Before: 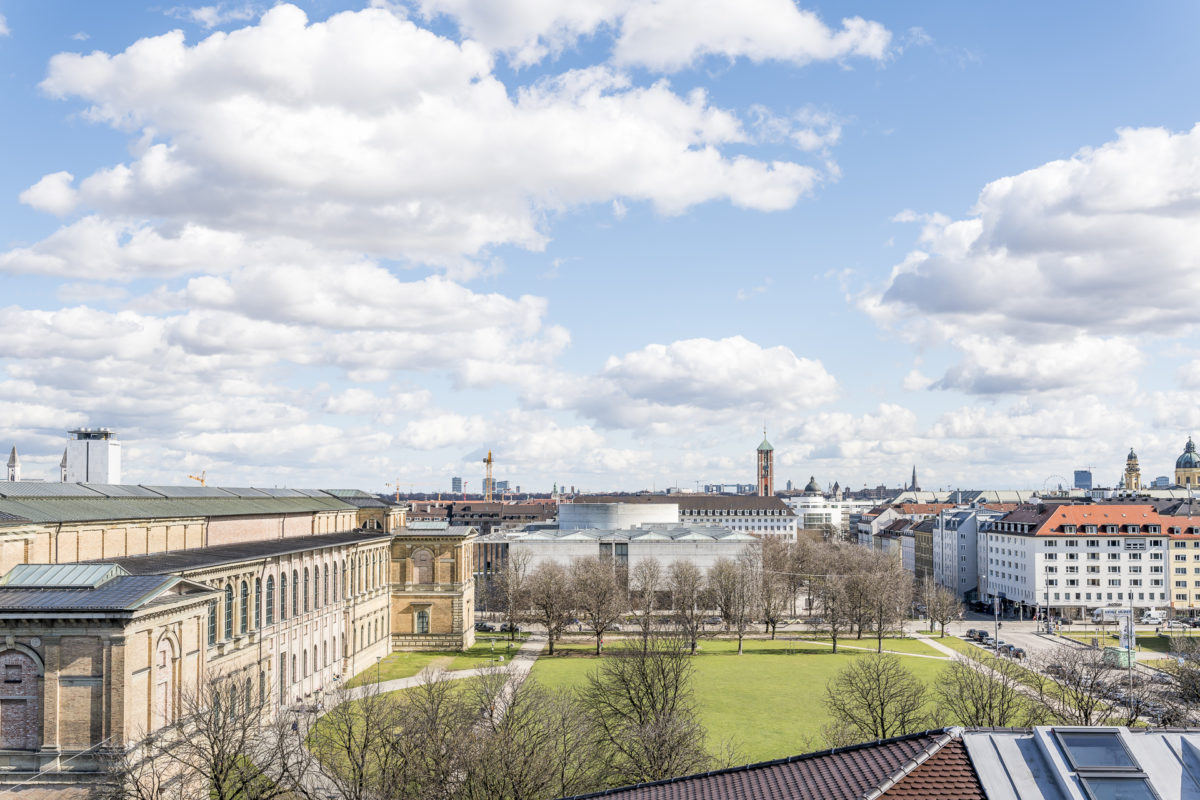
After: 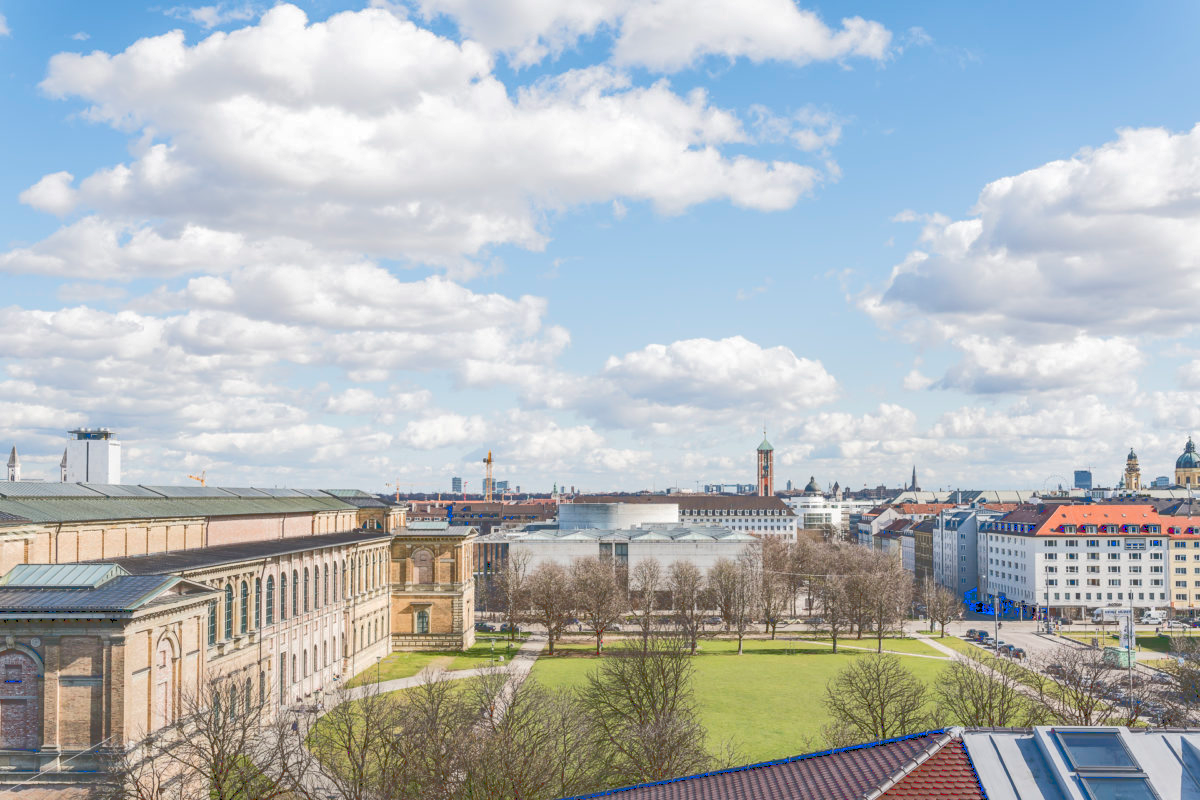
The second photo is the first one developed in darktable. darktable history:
tone curve: curves: ch0 [(0, 0) (0.003, 0.284) (0.011, 0.284) (0.025, 0.288) (0.044, 0.29) (0.069, 0.292) (0.1, 0.296) (0.136, 0.298) (0.177, 0.305) (0.224, 0.312) (0.277, 0.327) (0.335, 0.362) (0.399, 0.407) (0.468, 0.464) (0.543, 0.537) (0.623, 0.62) (0.709, 0.71) (0.801, 0.79) (0.898, 0.862) (1, 1)], color space Lab, linked channels, preserve colors none
